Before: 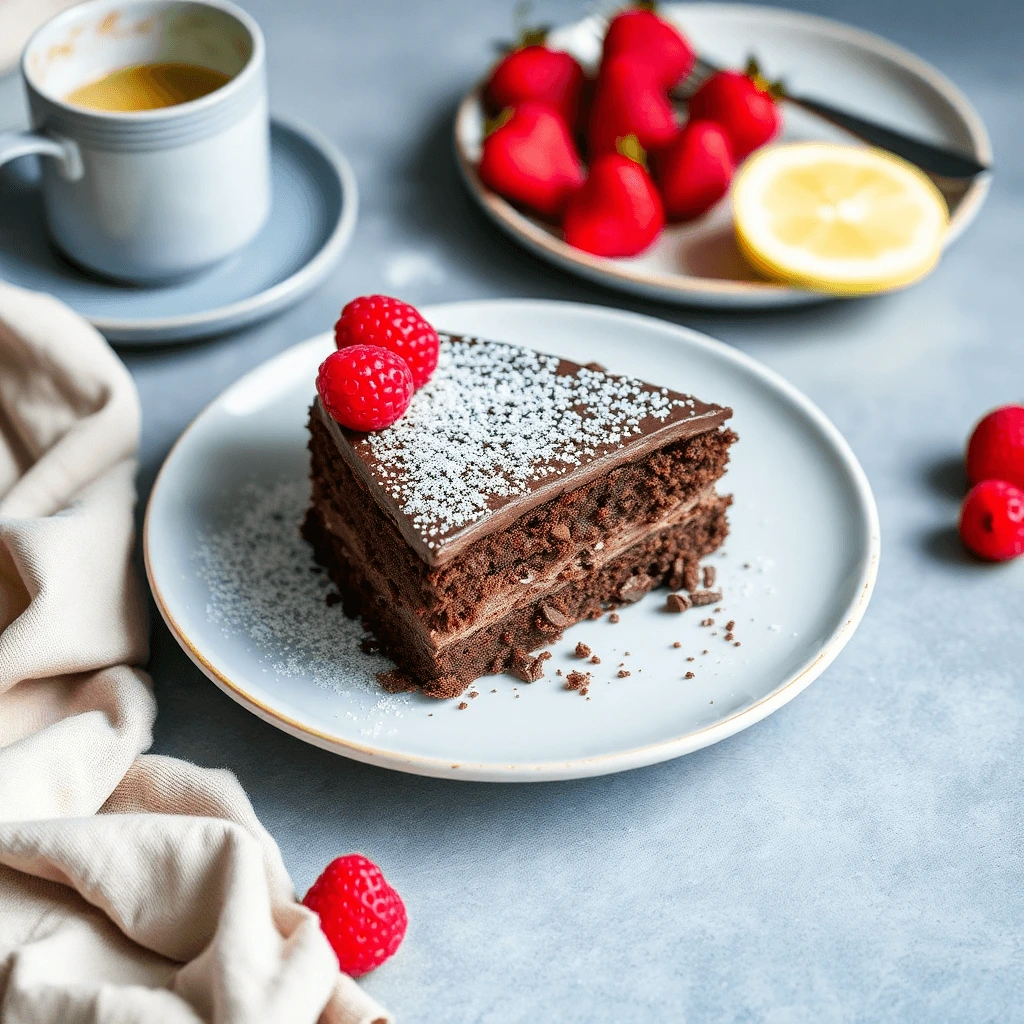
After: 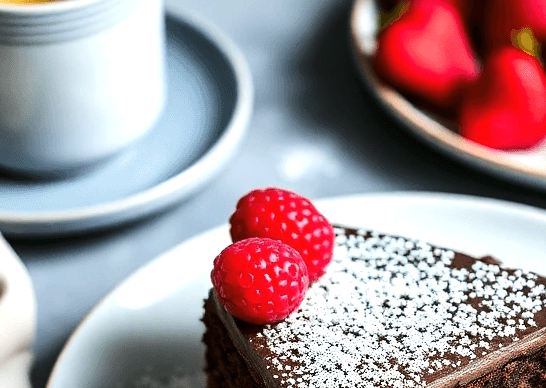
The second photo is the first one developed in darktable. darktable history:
crop: left 10.278%, top 10.493%, right 36.399%, bottom 51.556%
tone curve: curves: ch0 [(0, 0) (0.227, 0.17) (0.766, 0.774) (1, 1)]; ch1 [(0, 0) (0.114, 0.127) (0.437, 0.452) (0.498, 0.495) (0.579, 0.576) (1, 1)]; ch2 [(0, 0) (0.233, 0.259) (0.493, 0.492) (0.568, 0.579) (1, 1)], color space Lab, linked channels, preserve colors none
tone equalizer: -8 EV -0.447 EV, -7 EV -0.386 EV, -6 EV -0.342 EV, -5 EV -0.203 EV, -3 EV 0.223 EV, -2 EV 0.321 EV, -1 EV 0.403 EV, +0 EV 0.442 EV, edges refinement/feathering 500, mask exposure compensation -1.57 EV, preserve details no
